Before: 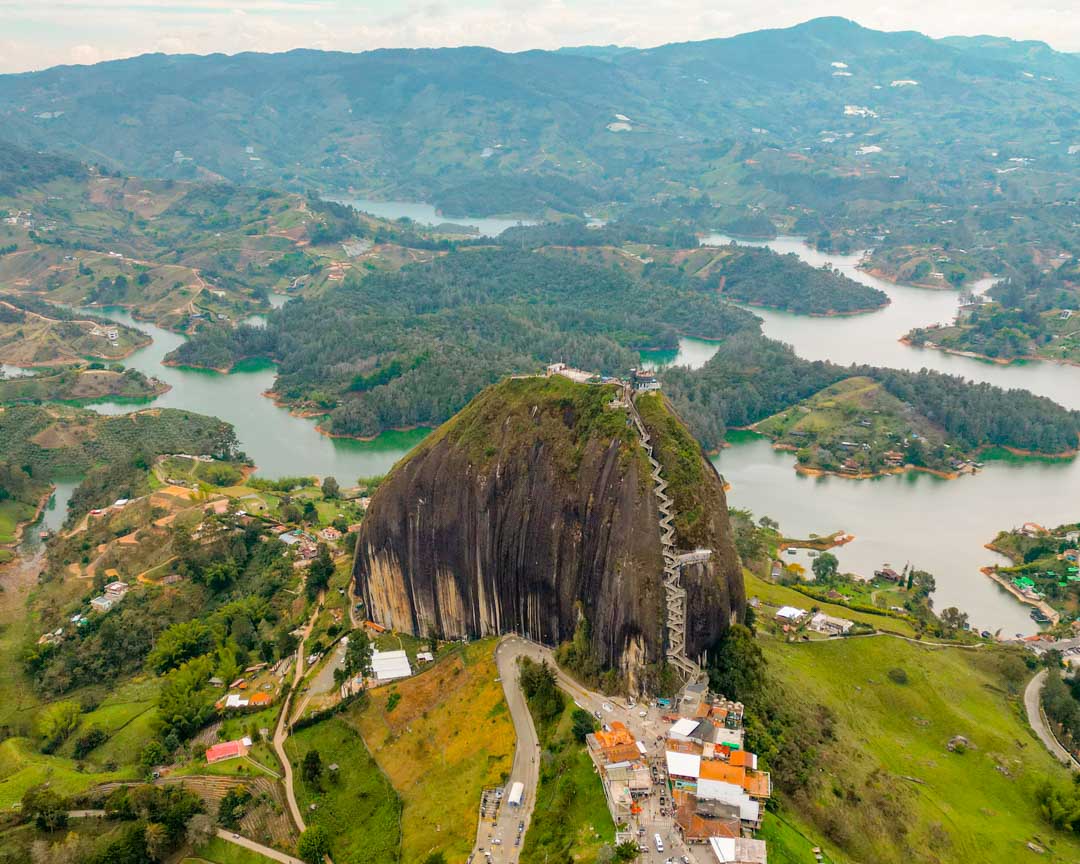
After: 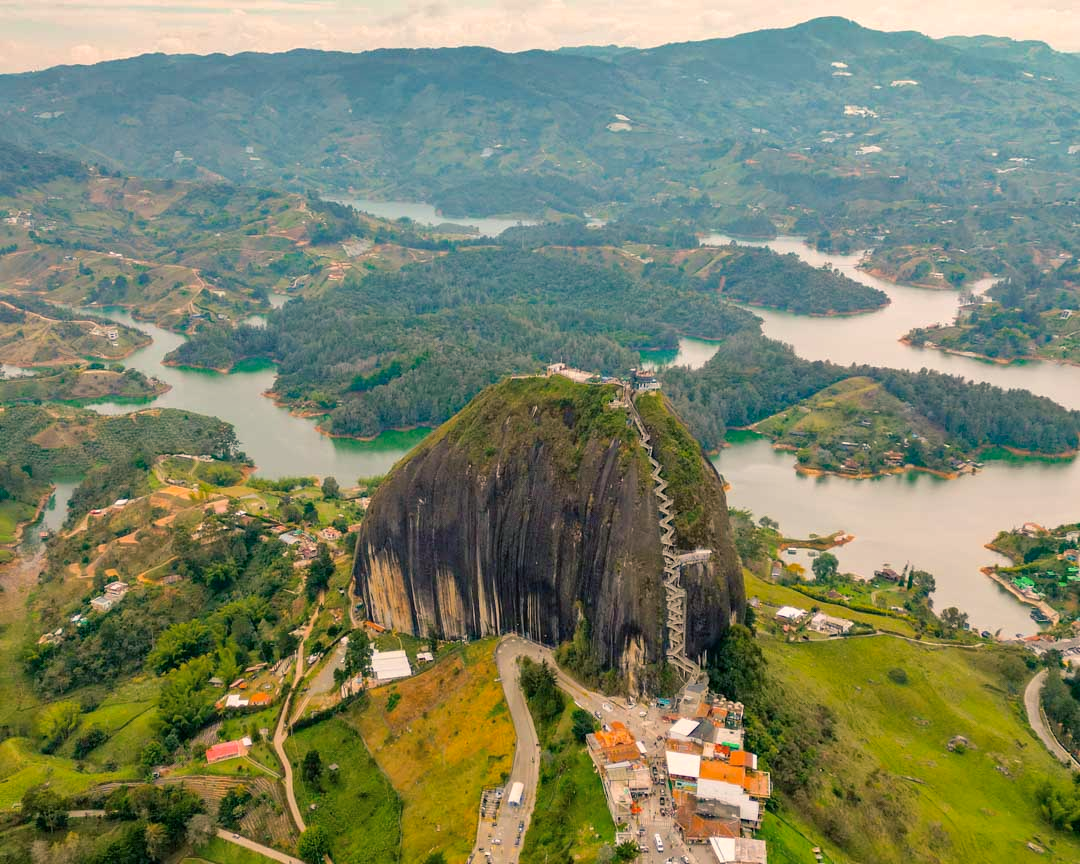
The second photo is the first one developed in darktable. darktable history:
shadows and highlights: shadows 25, highlights -48, soften with gaussian
color balance rgb: shadows lift › chroma 5.41%, shadows lift › hue 240°, highlights gain › chroma 3.74%, highlights gain › hue 60°, saturation formula JzAzBz (2021)
